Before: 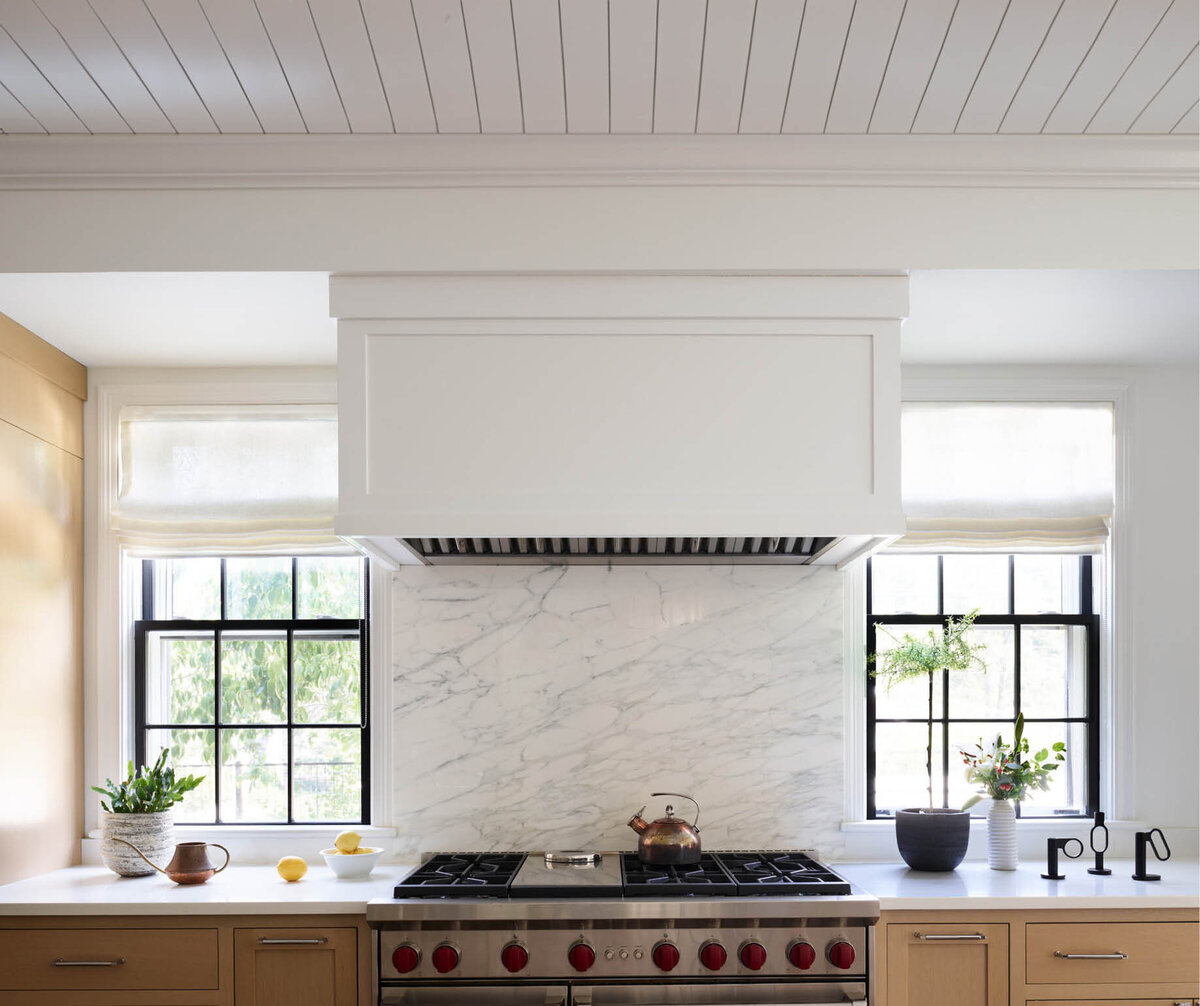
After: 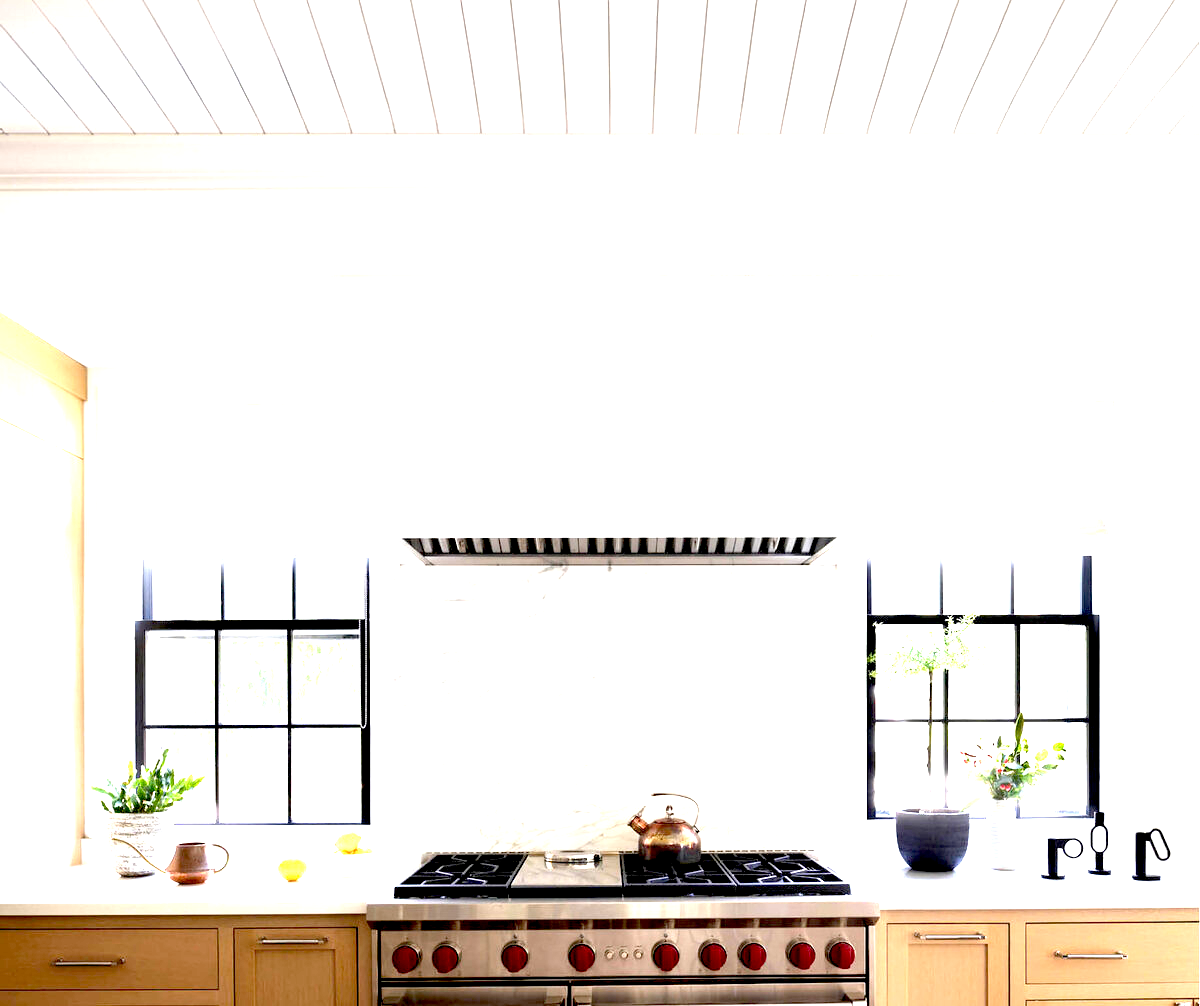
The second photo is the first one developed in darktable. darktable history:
exposure: black level correction 0.014, exposure 1.783 EV, compensate exposure bias true, compensate highlight preservation false
